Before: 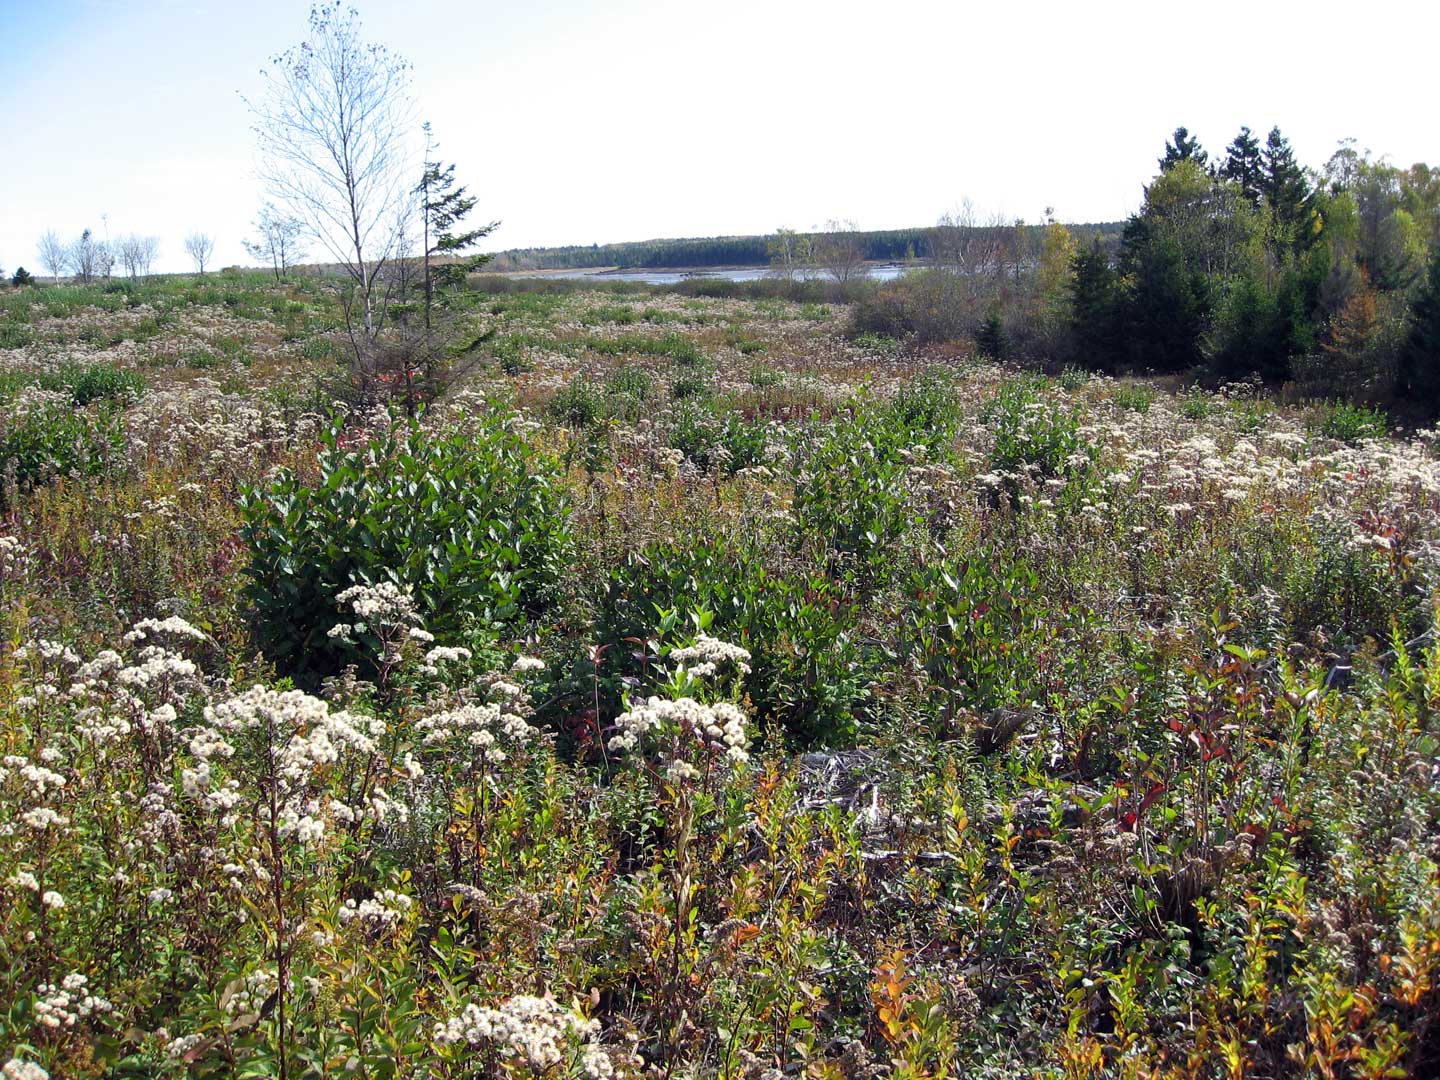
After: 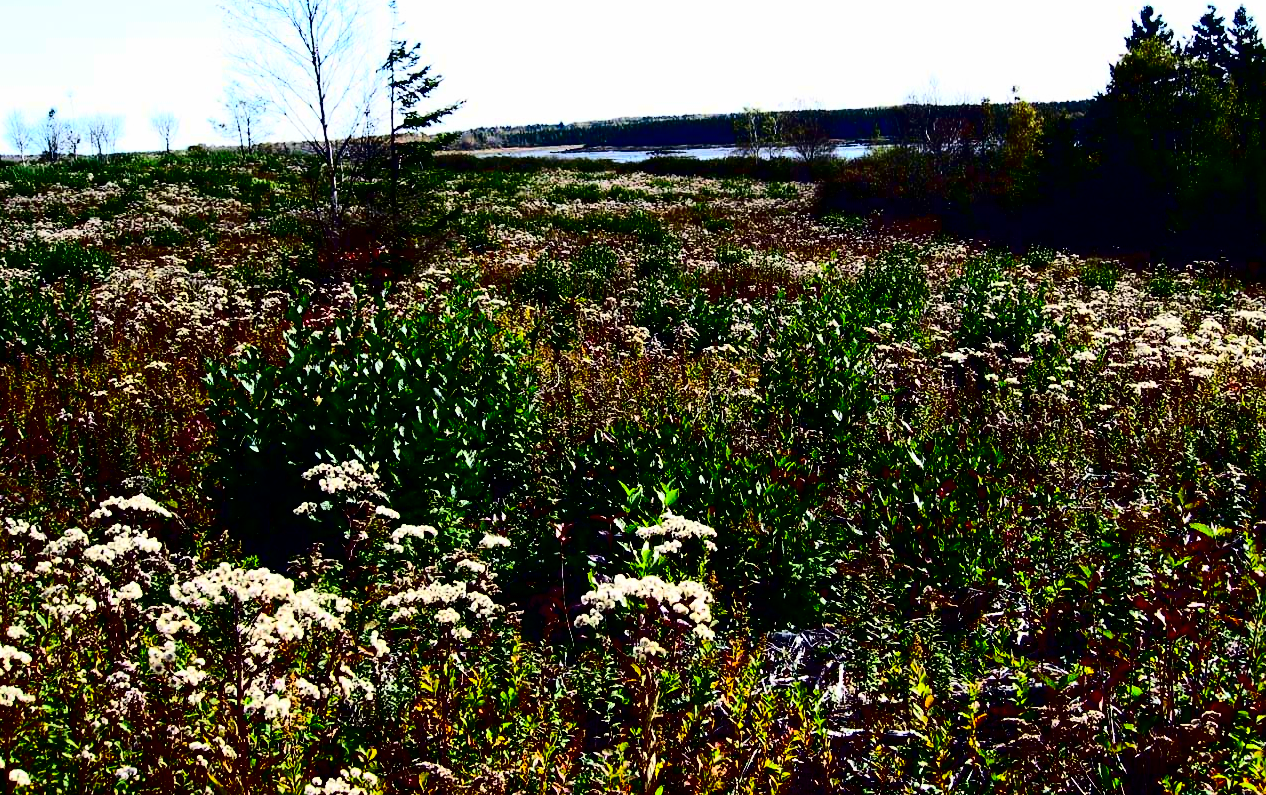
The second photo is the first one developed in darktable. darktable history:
exposure: black level correction -0.023, exposure -0.039 EV, compensate highlight preservation false
crop and rotate: left 2.425%, top 11.305%, right 9.6%, bottom 15.08%
contrast brightness saturation: contrast 0.77, brightness -1, saturation 1
